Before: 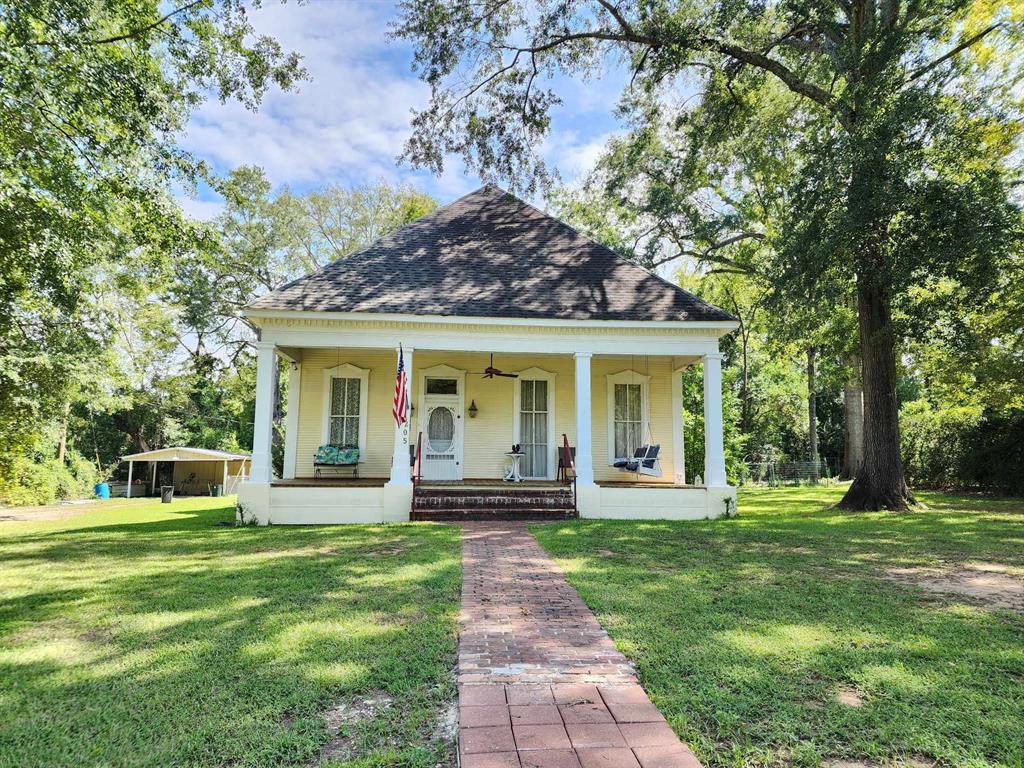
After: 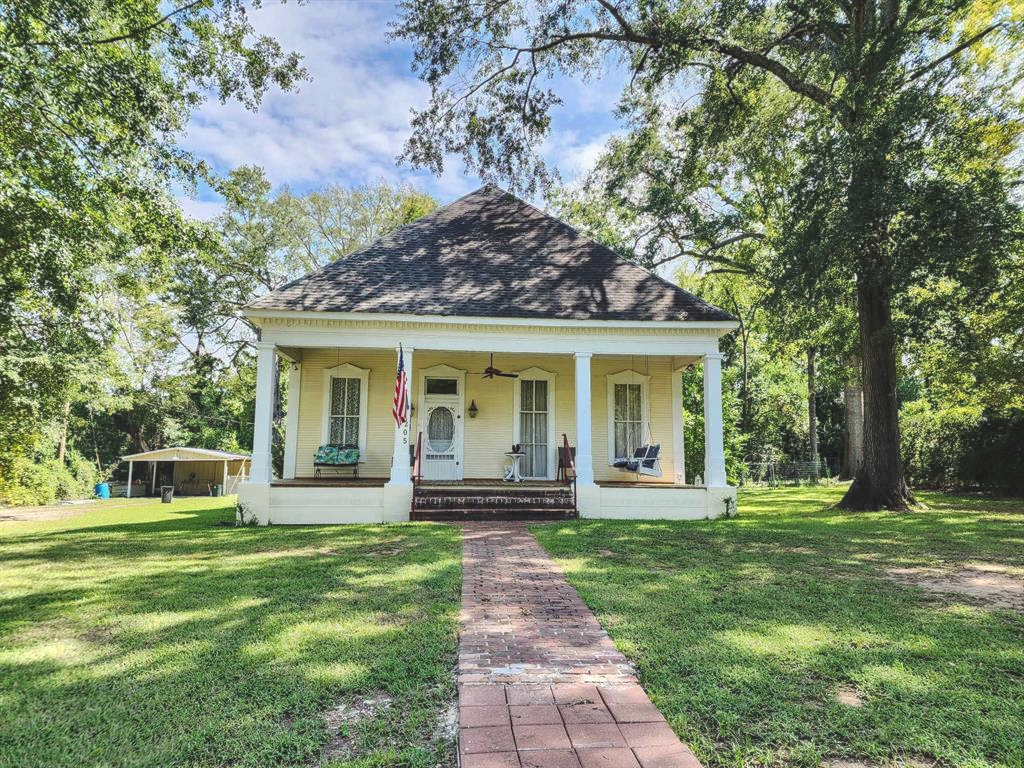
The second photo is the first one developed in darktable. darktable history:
local contrast: on, module defaults
exposure: black level correction -0.015, exposure -0.13 EV, compensate highlight preservation false
